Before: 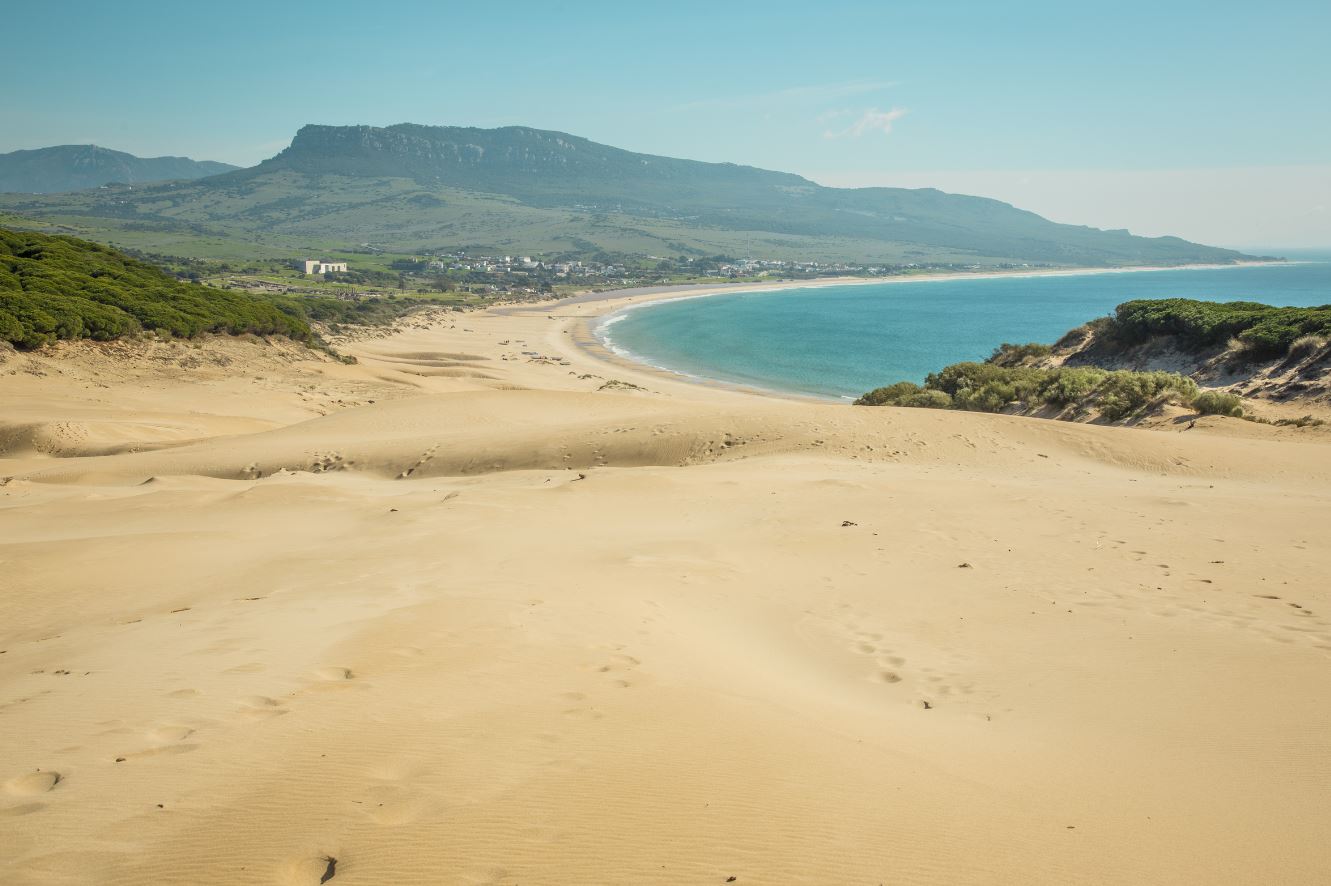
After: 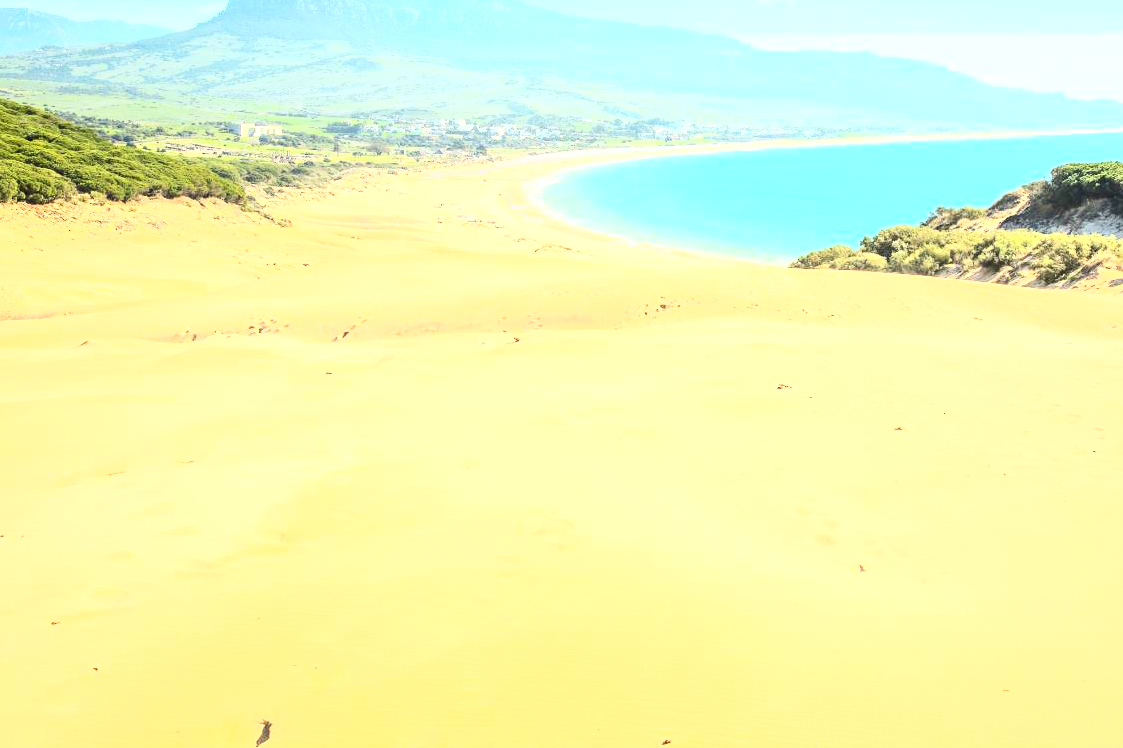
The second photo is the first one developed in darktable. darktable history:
crop and rotate: left 4.918%, top 15.496%, right 10.657%
contrast brightness saturation: contrast 0.229, brightness 0.104, saturation 0.29
tone curve: curves: ch0 [(0, 0) (0.003, 0.011) (0.011, 0.02) (0.025, 0.032) (0.044, 0.046) (0.069, 0.071) (0.1, 0.107) (0.136, 0.144) (0.177, 0.189) (0.224, 0.244) (0.277, 0.309) (0.335, 0.398) (0.399, 0.477) (0.468, 0.583) (0.543, 0.675) (0.623, 0.772) (0.709, 0.855) (0.801, 0.926) (0.898, 0.979) (1, 1)], color space Lab, independent channels, preserve colors none
exposure: black level correction 0, exposure 1.102 EV, compensate highlight preservation false
